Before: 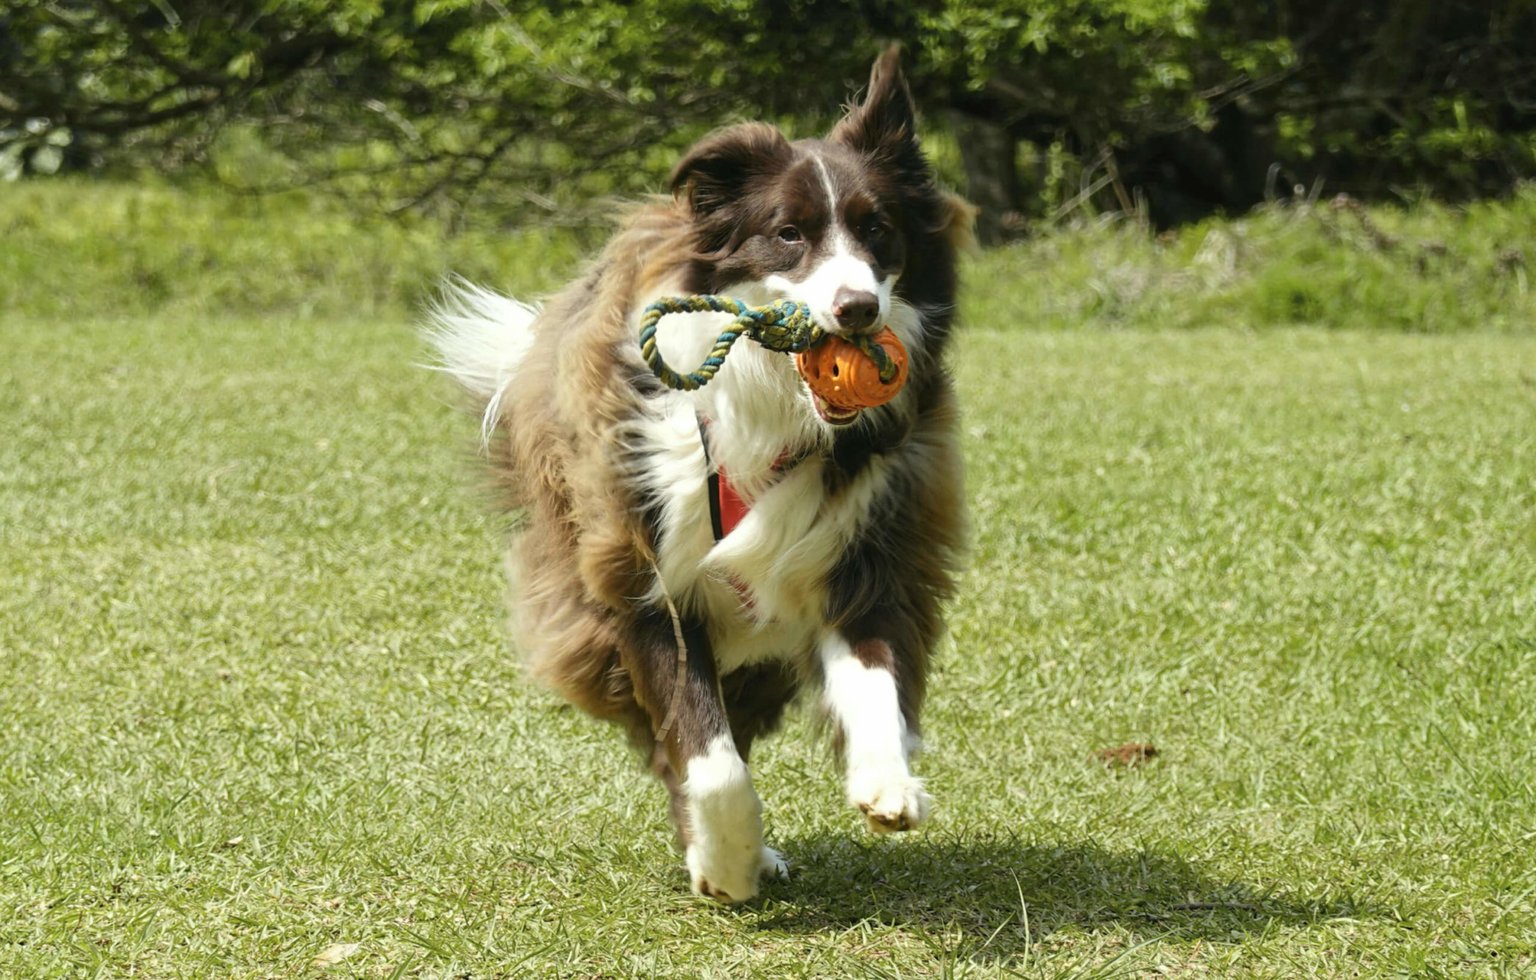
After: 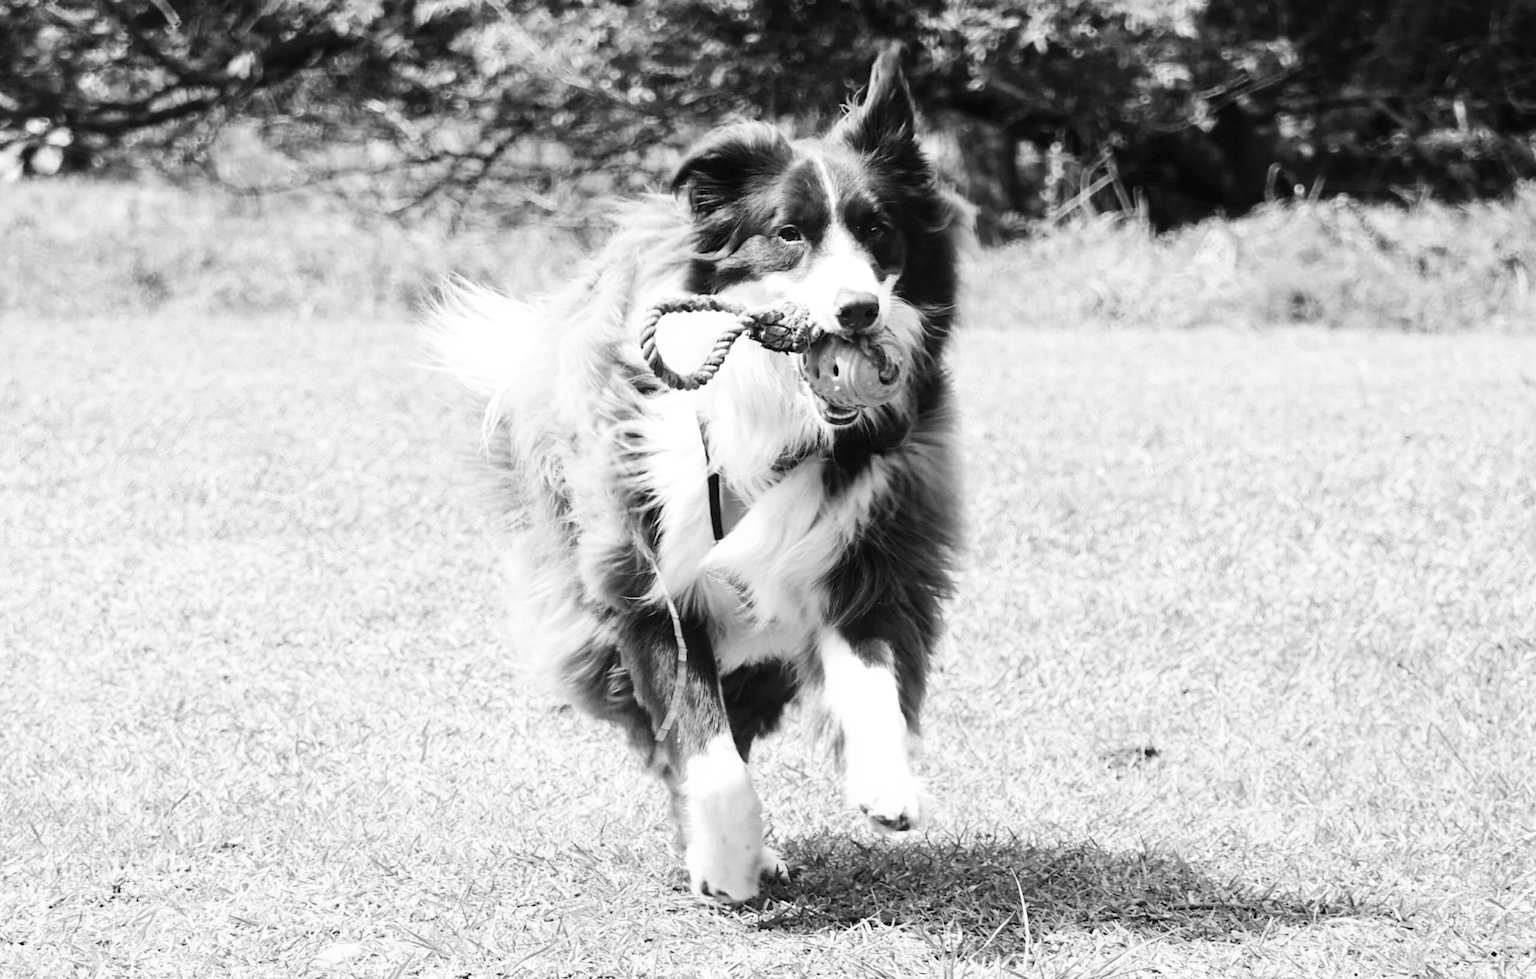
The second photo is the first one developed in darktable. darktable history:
monochrome: a 1.94, b -0.638
base curve: curves: ch0 [(0, 0.003) (0.001, 0.002) (0.006, 0.004) (0.02, 0.022) (0.048, 0.086) (0.094, 0.234) (0.162, 0.431) (0.258, 0.629) (0.385, 0.8) (0.548, 0.918) (0.751, 0.988) (1, 1)], preserve colors none
